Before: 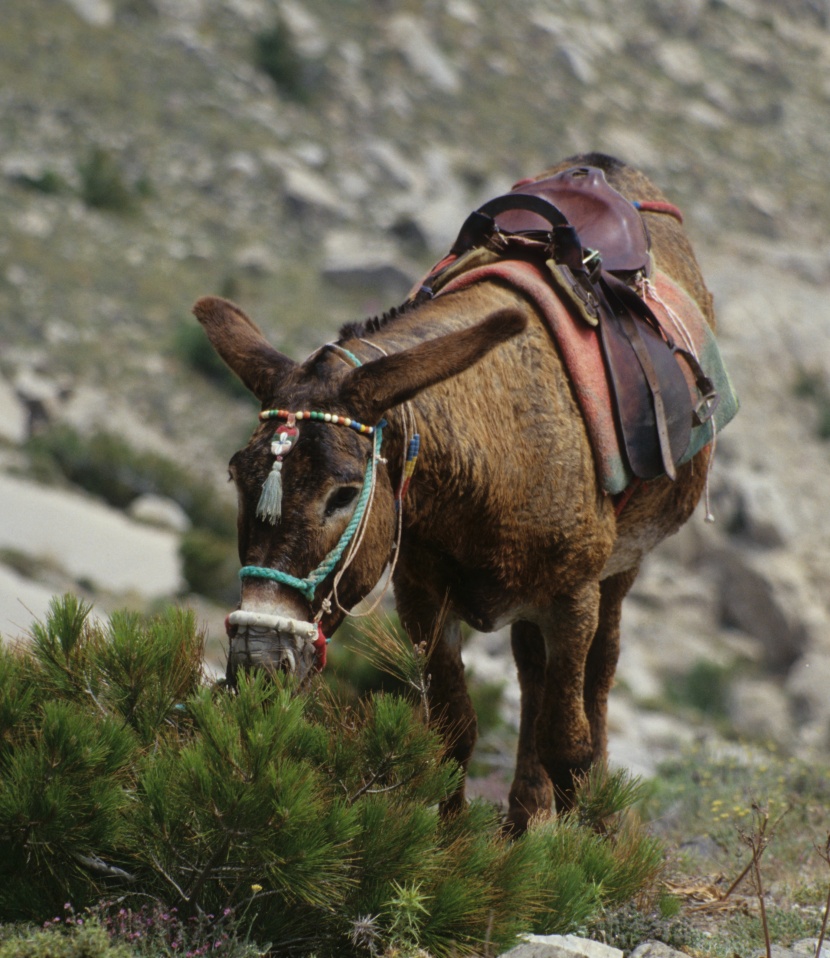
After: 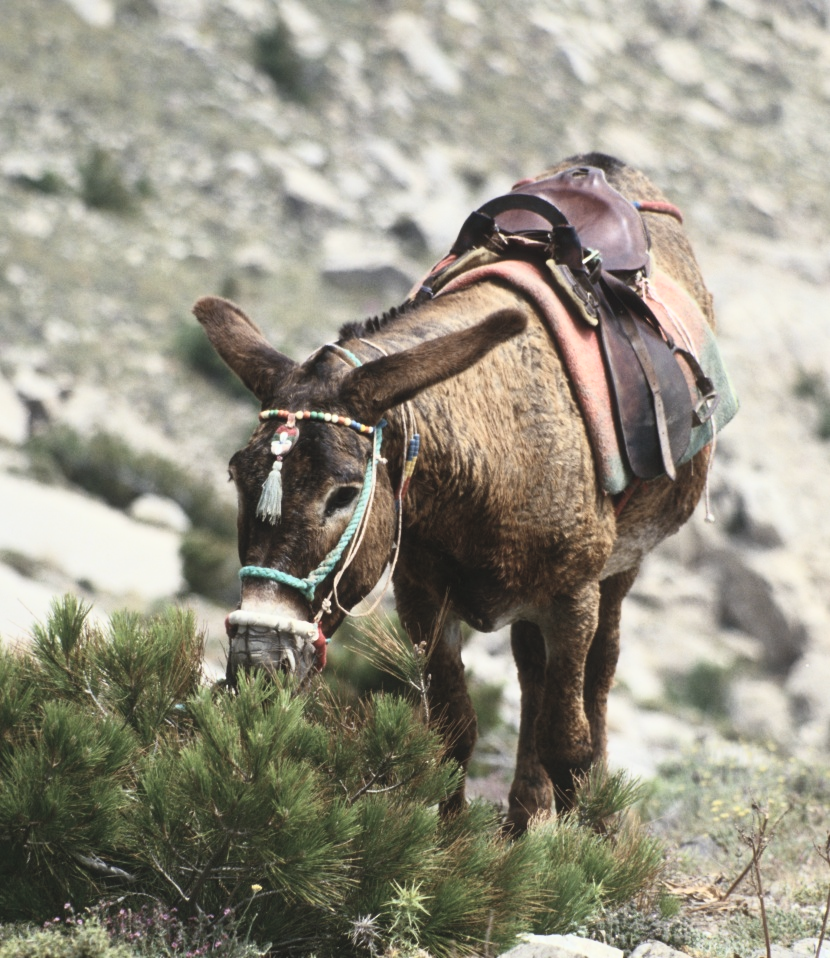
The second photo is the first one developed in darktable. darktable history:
contrast brightness saturation: contrast 0.436, brightness 0.557, saturation -0.208
